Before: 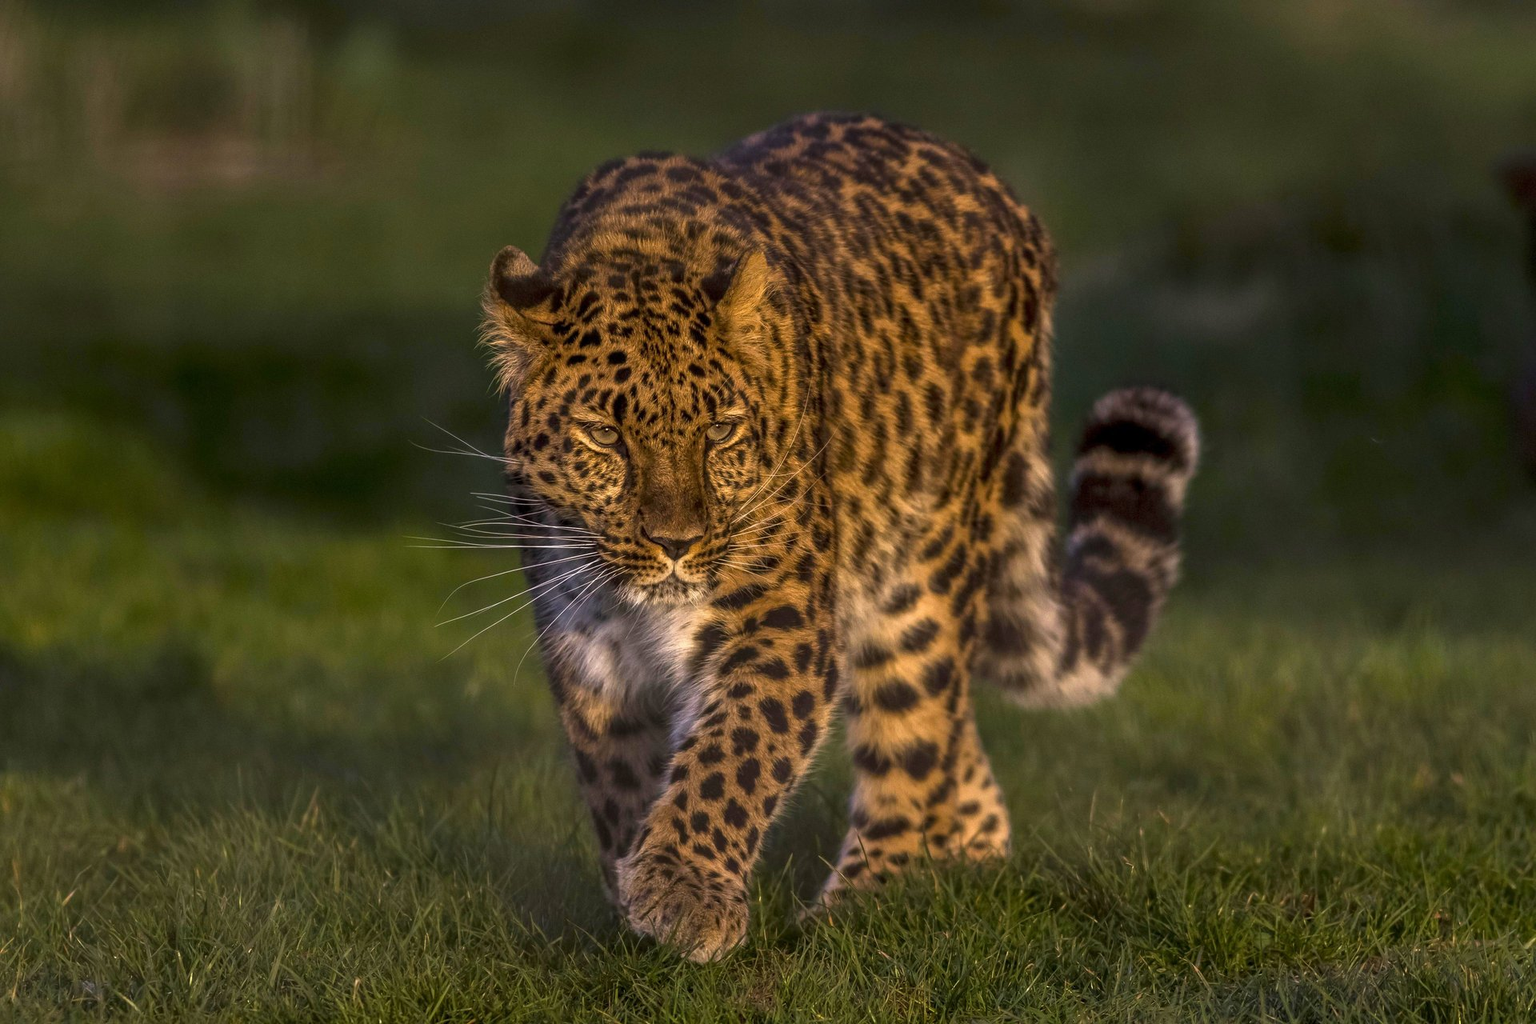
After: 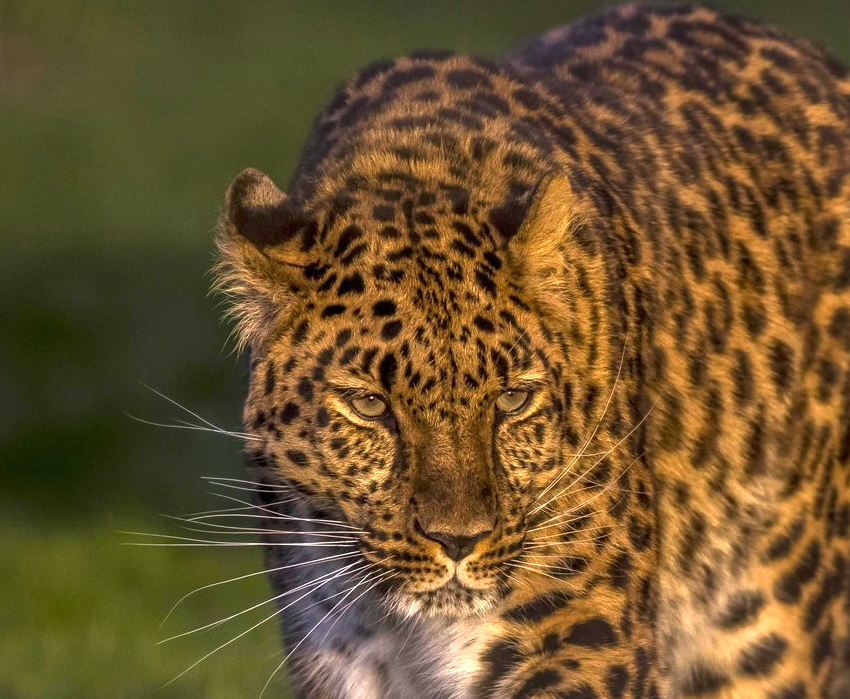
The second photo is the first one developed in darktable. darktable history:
crop: left 20.193%, top 10.907%, right 35.516%, bottom 34.468%
exposure: exposure 0.509 EV, compensate highlight preservation false
